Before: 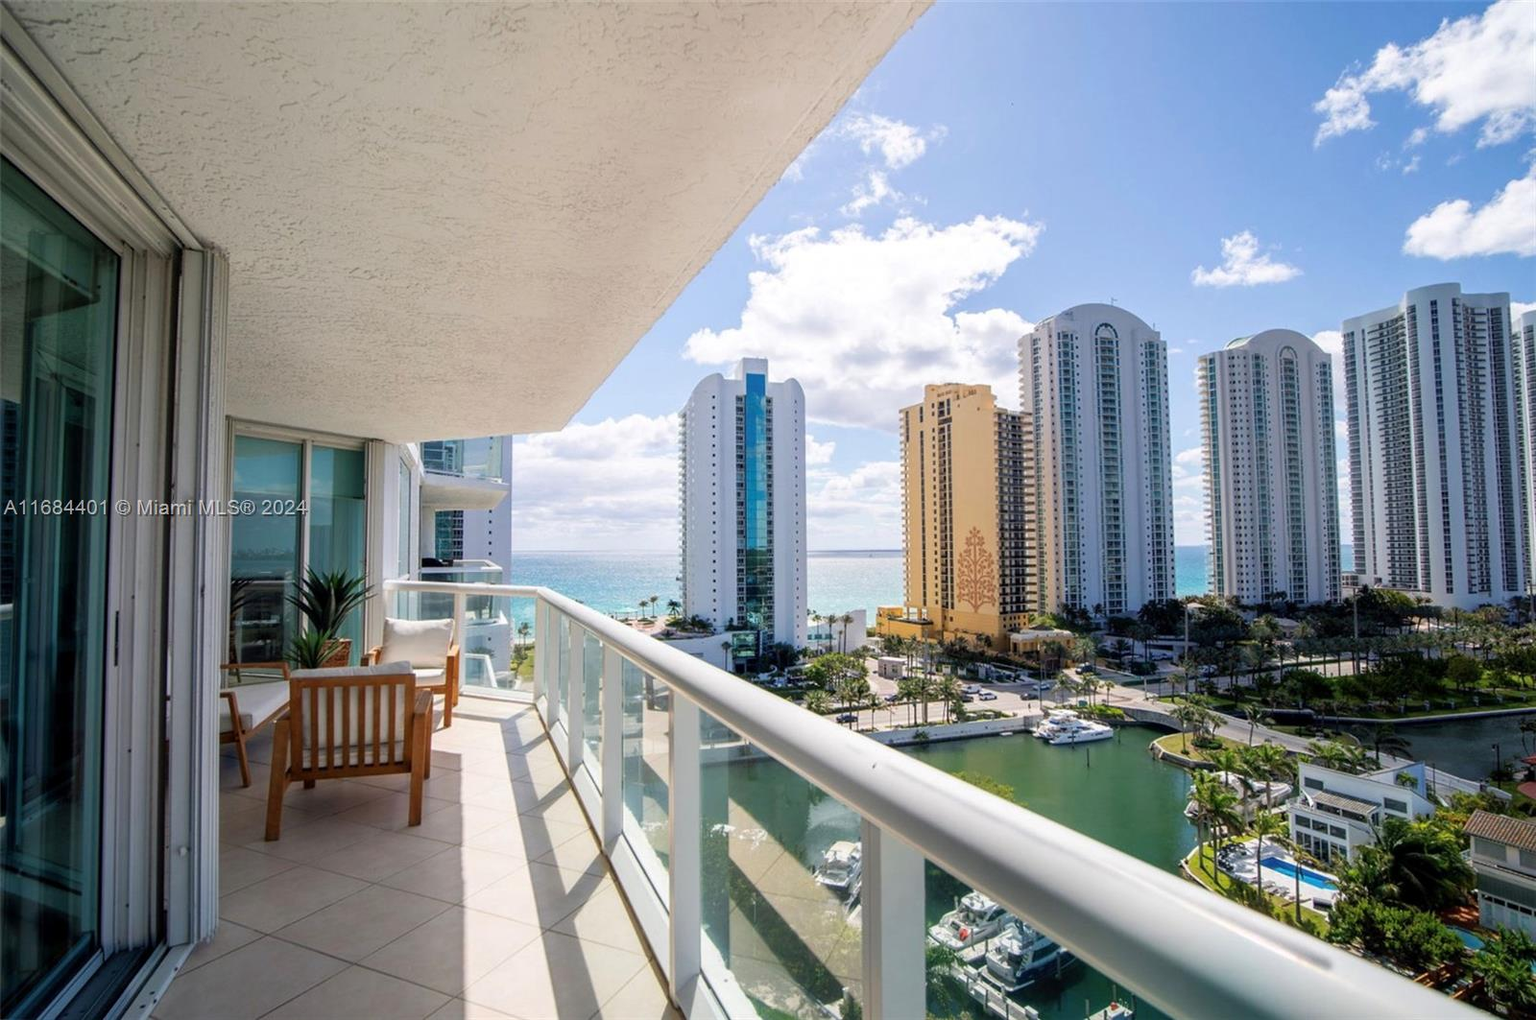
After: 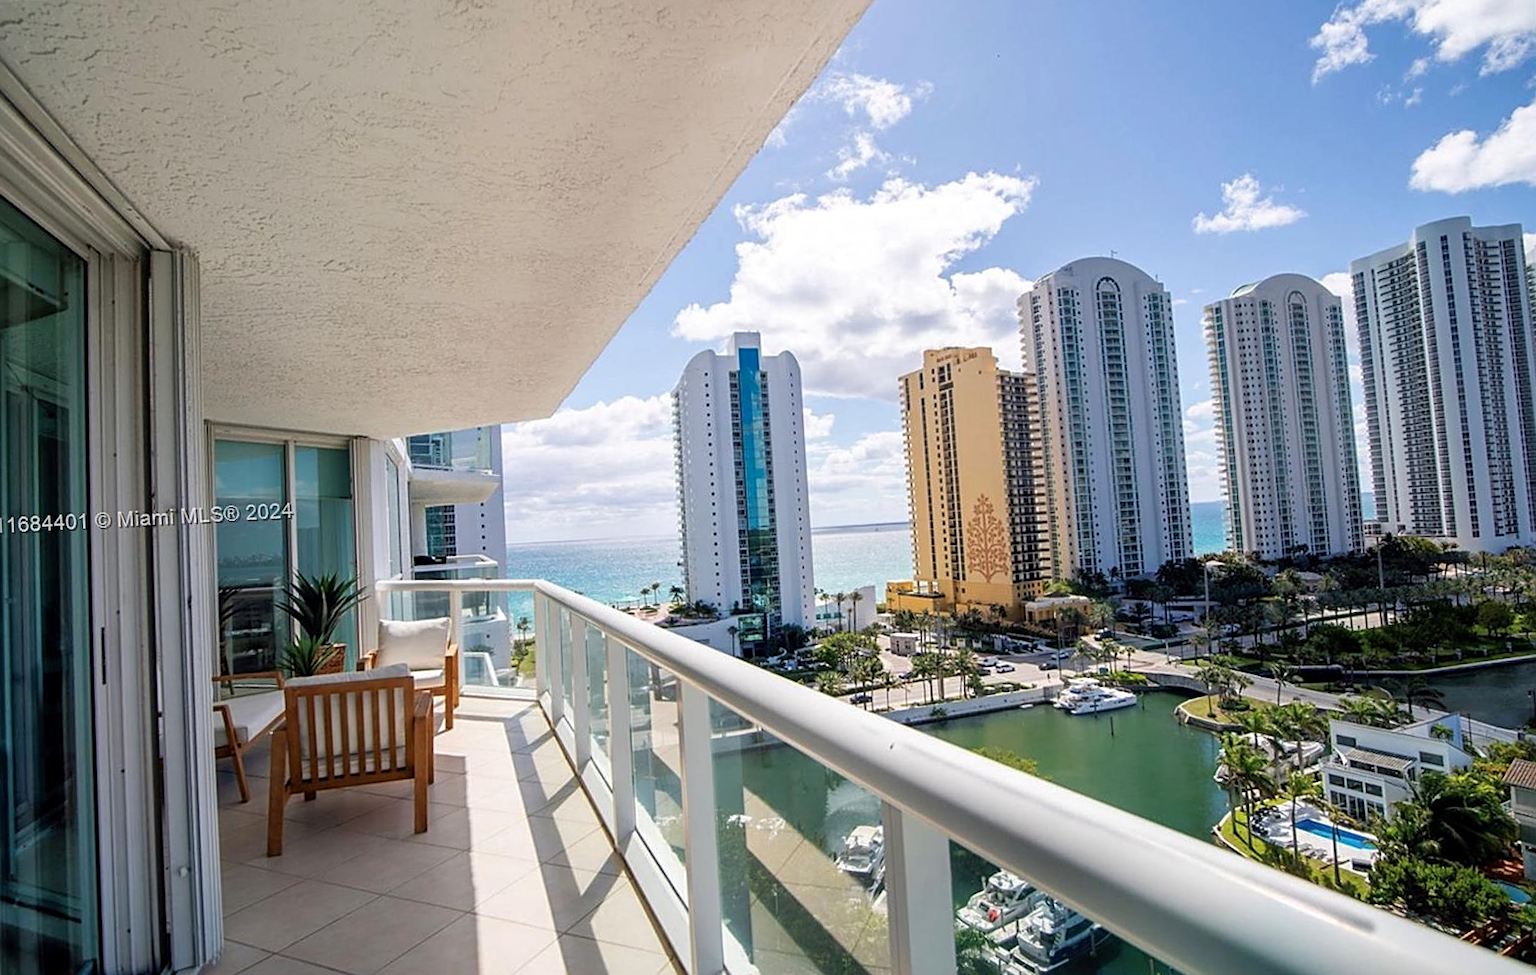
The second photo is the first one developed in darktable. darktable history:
shadows and highlights: shadows 37.27, highlights -28.18, soften with gaussian
sharpen: on, module defaults
rotate and perspective: rotation -3°, crop left 0.031, crop right 0.968, crop top 0.07, crop bottom 0.93
